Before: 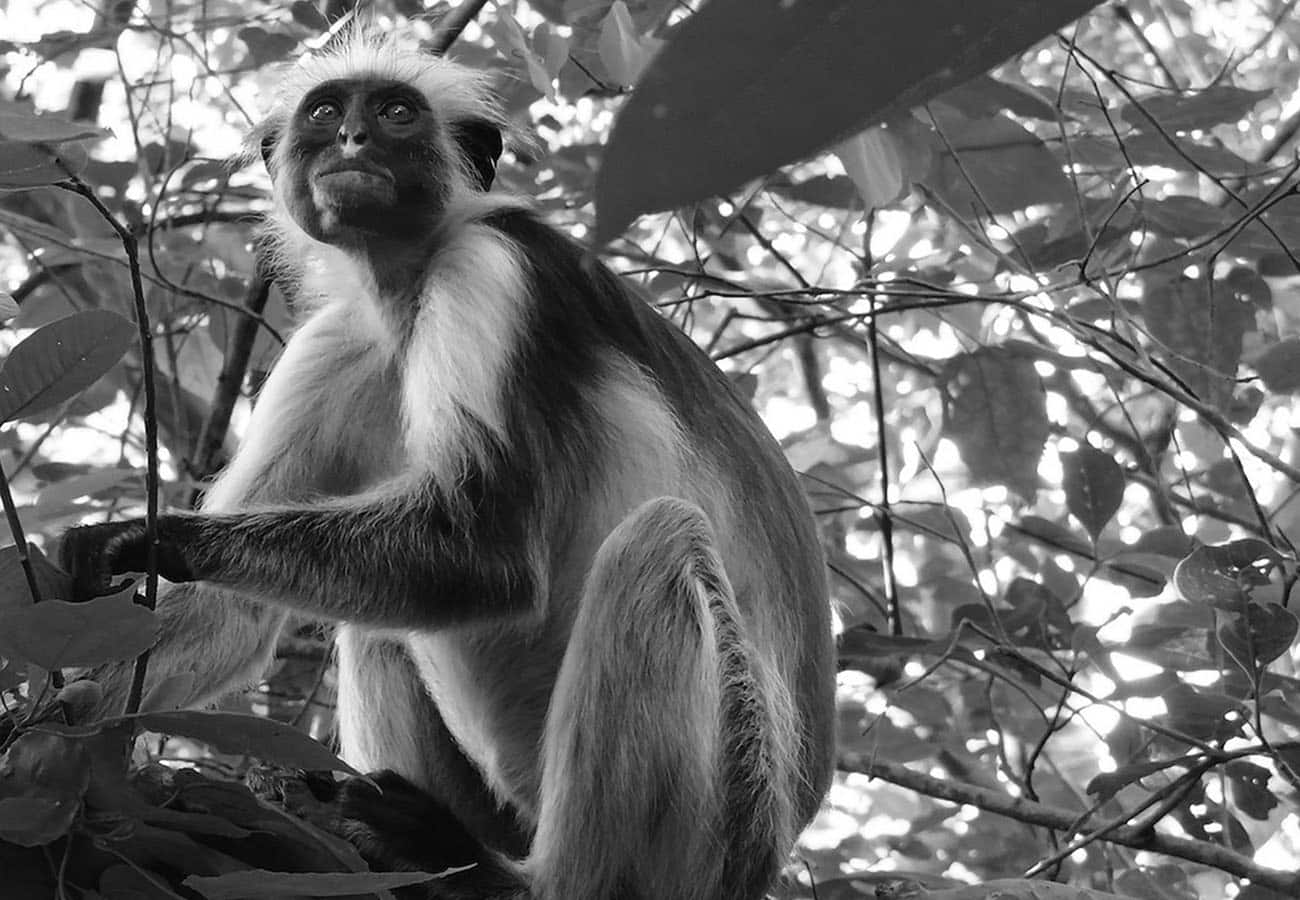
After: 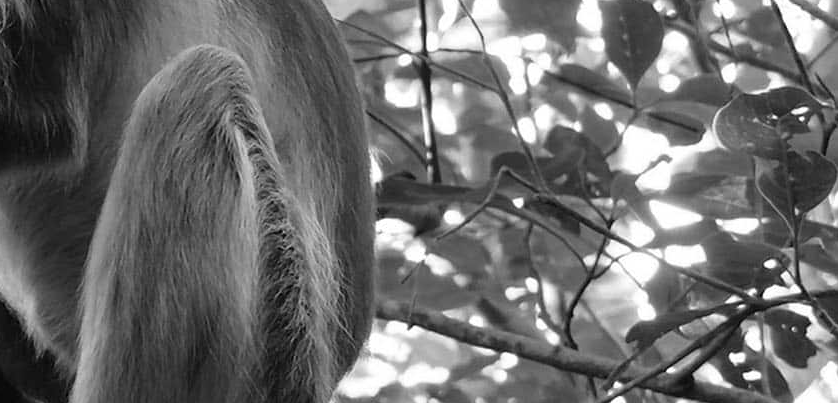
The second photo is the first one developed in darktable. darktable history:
crop and rotate: left 35.509%, top 50.238%, bottom 4.934%
monochrome: on, module defaults
